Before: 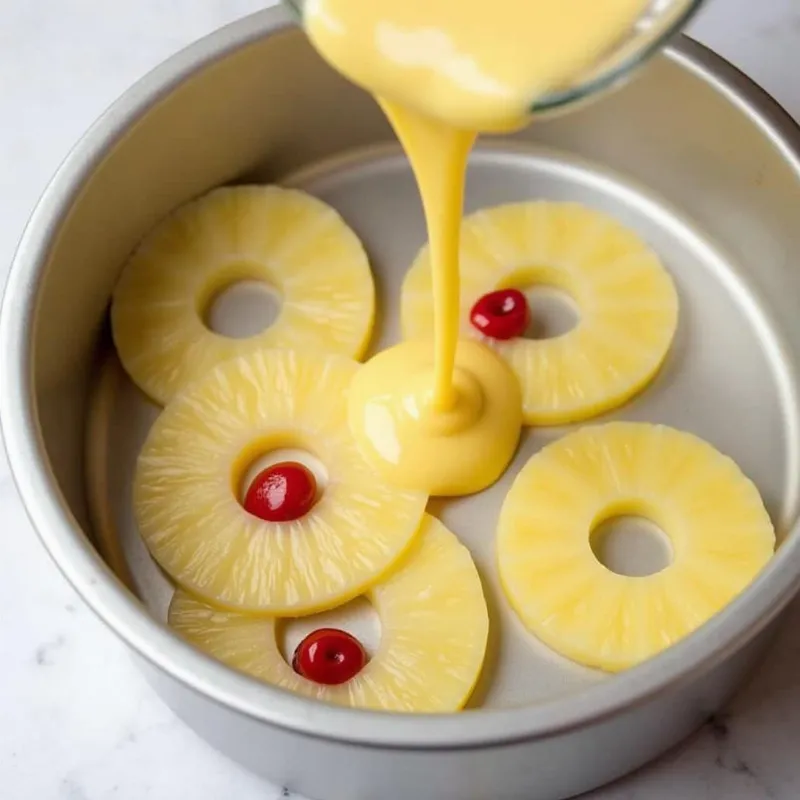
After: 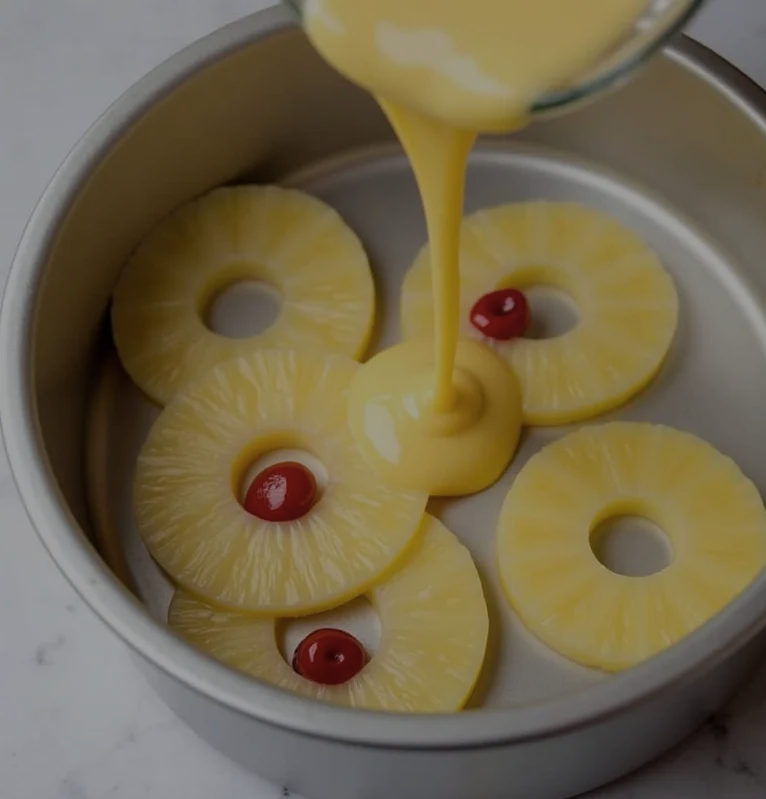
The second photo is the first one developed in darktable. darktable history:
exposure: exposure -1.468 EV, compensate highlight preservation false
crop: right 4.126%, bottom 0.031%
color zones: curves: ch1 [(0.077, 0.436) (0.25, 0.5) (0.75, 0.5)]
contrast brightness saturation: contrast 0.01, saturation -0.05
